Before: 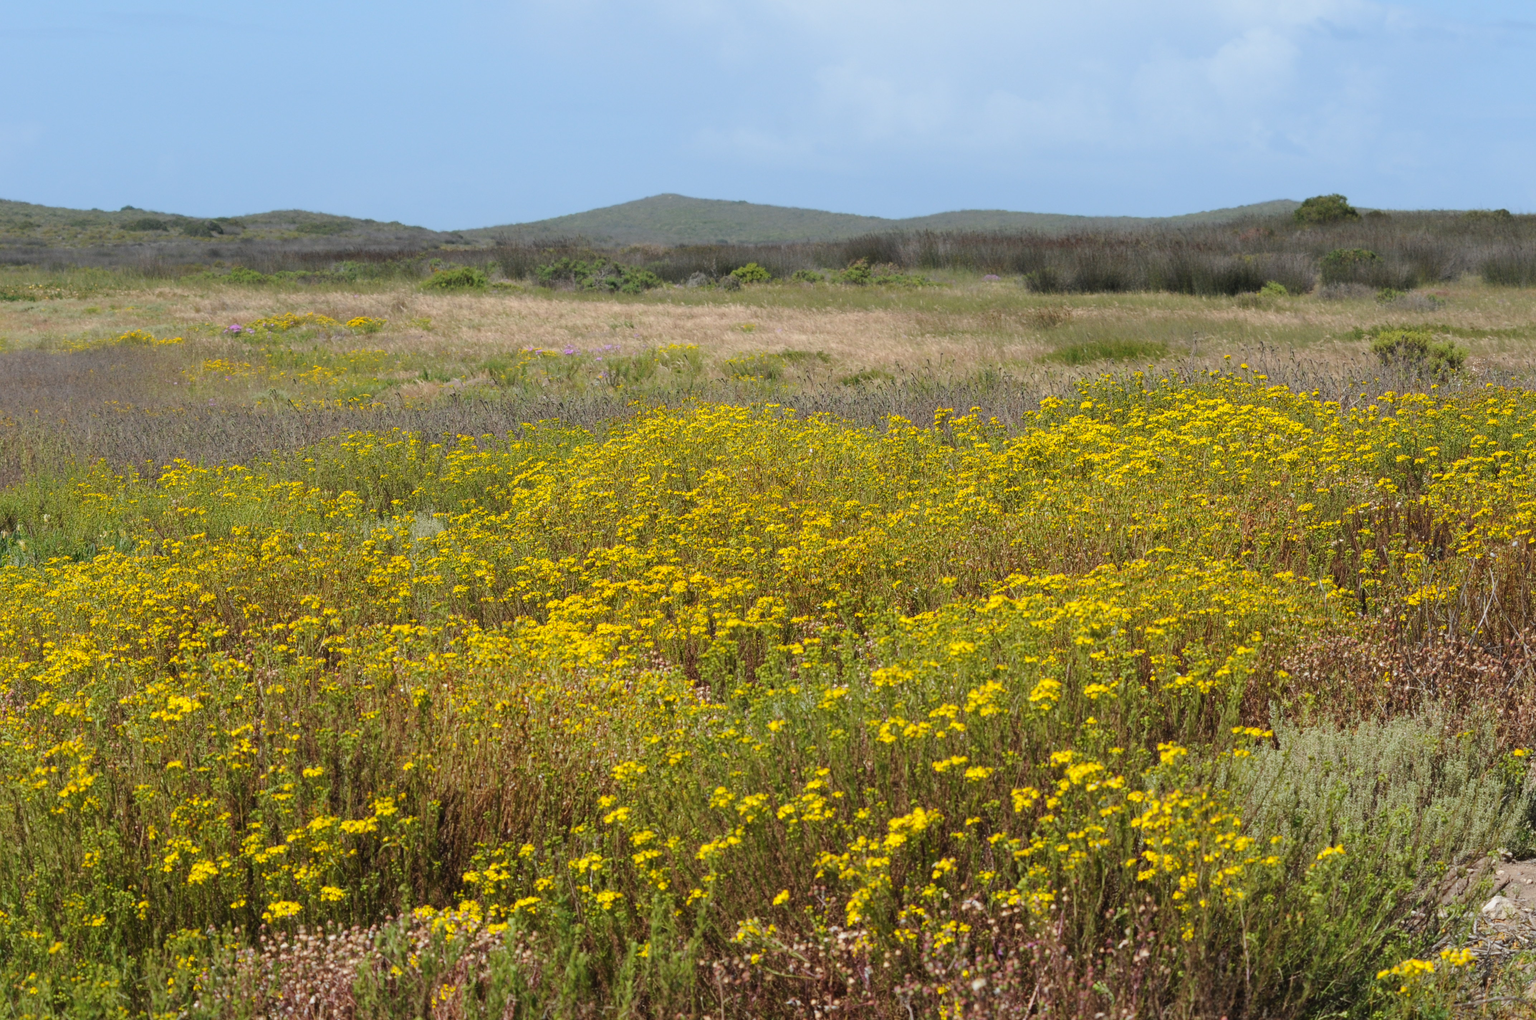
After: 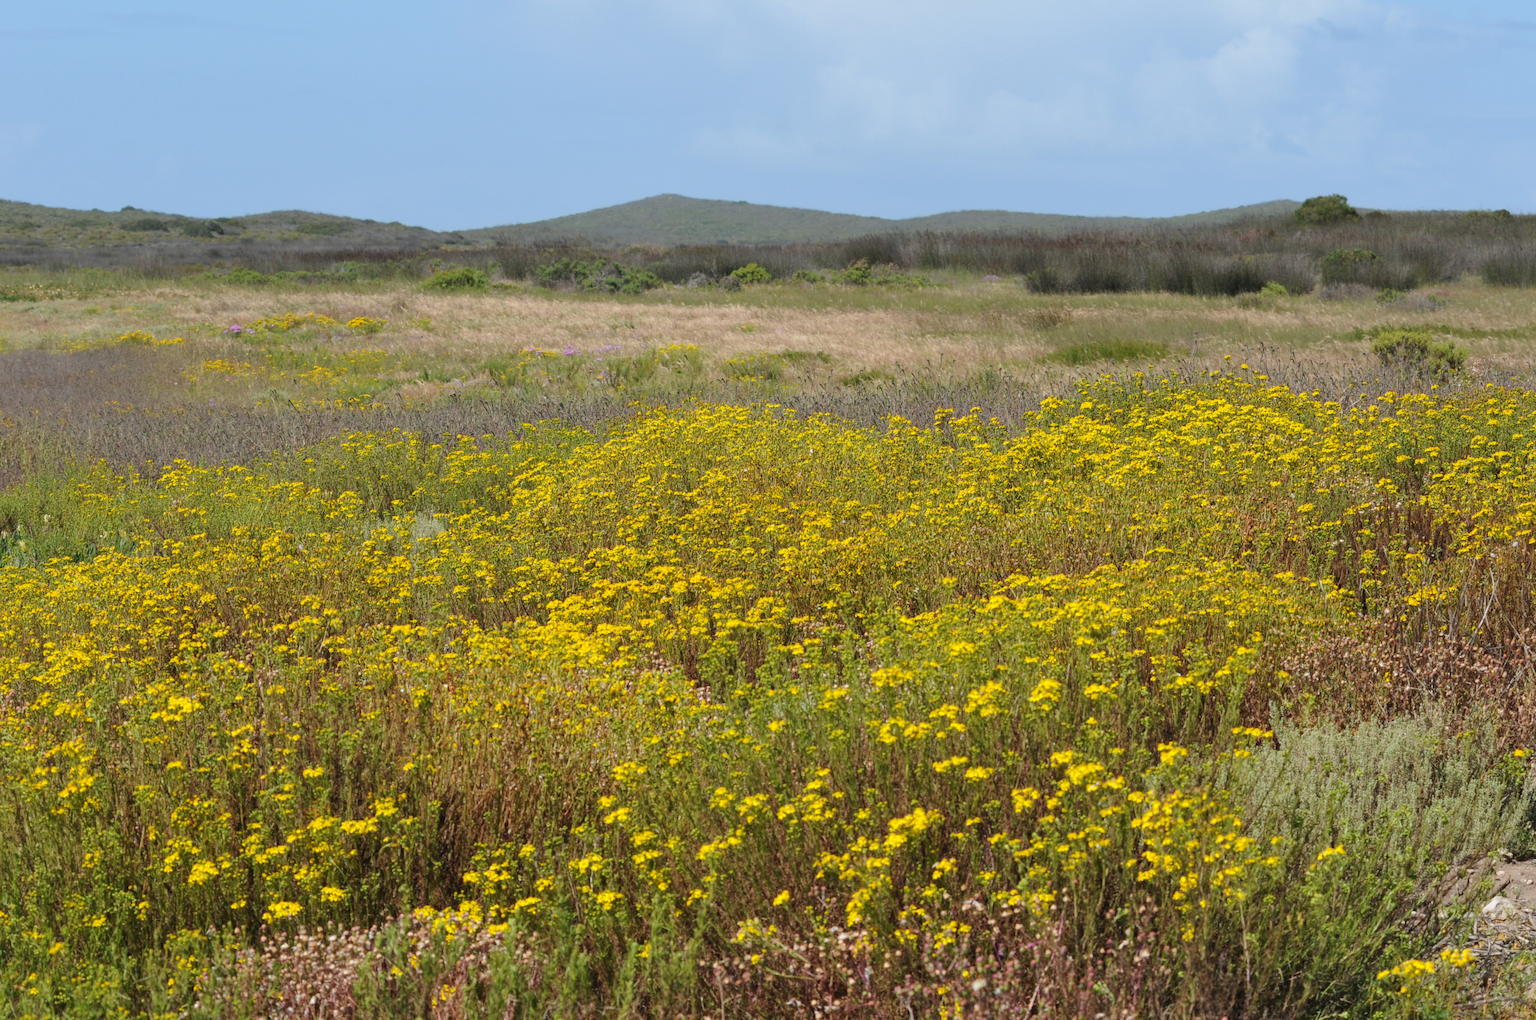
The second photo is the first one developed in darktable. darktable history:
shadows and highlights: shadows 37.65, highlights -27.55, soften with gaussian
